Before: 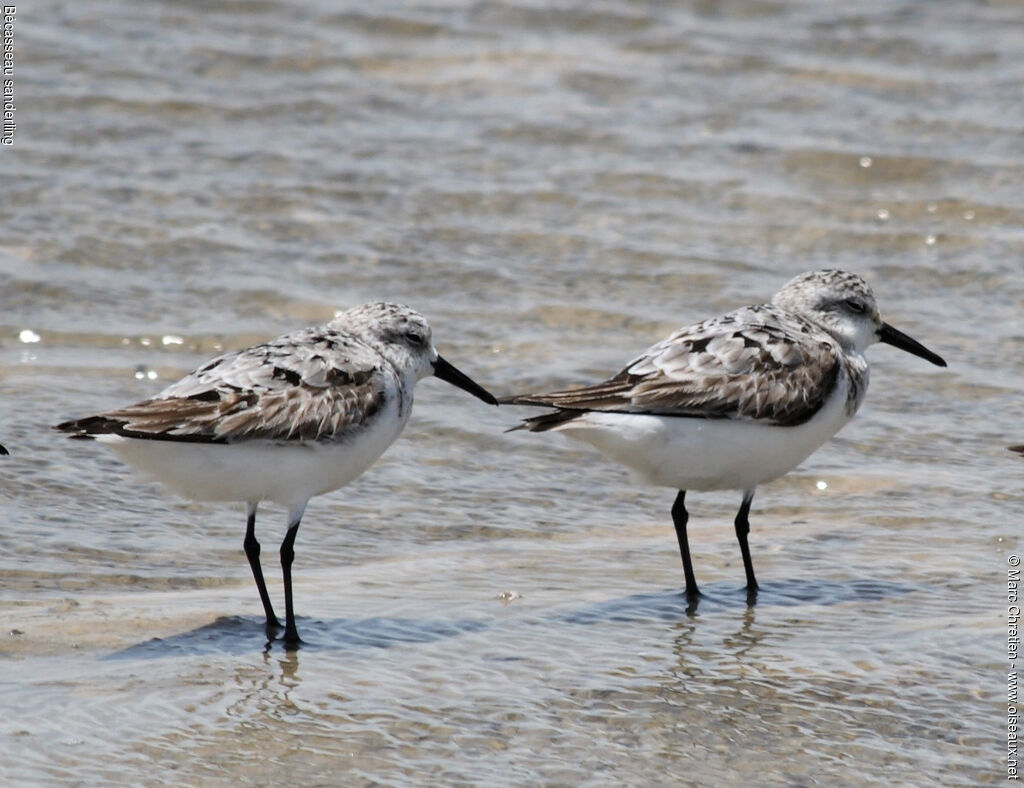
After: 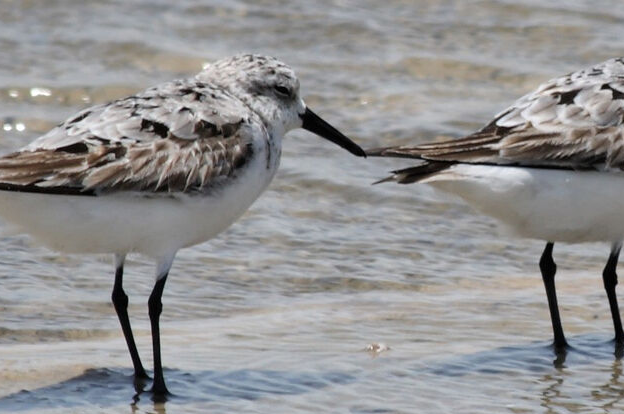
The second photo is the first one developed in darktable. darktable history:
shadows and highlights: shadows 8.28, white point adjustment 0.887, highlights -38.6
crop: left 12.967%, top 31.494%, right 24.635%, bottom 15.68%
